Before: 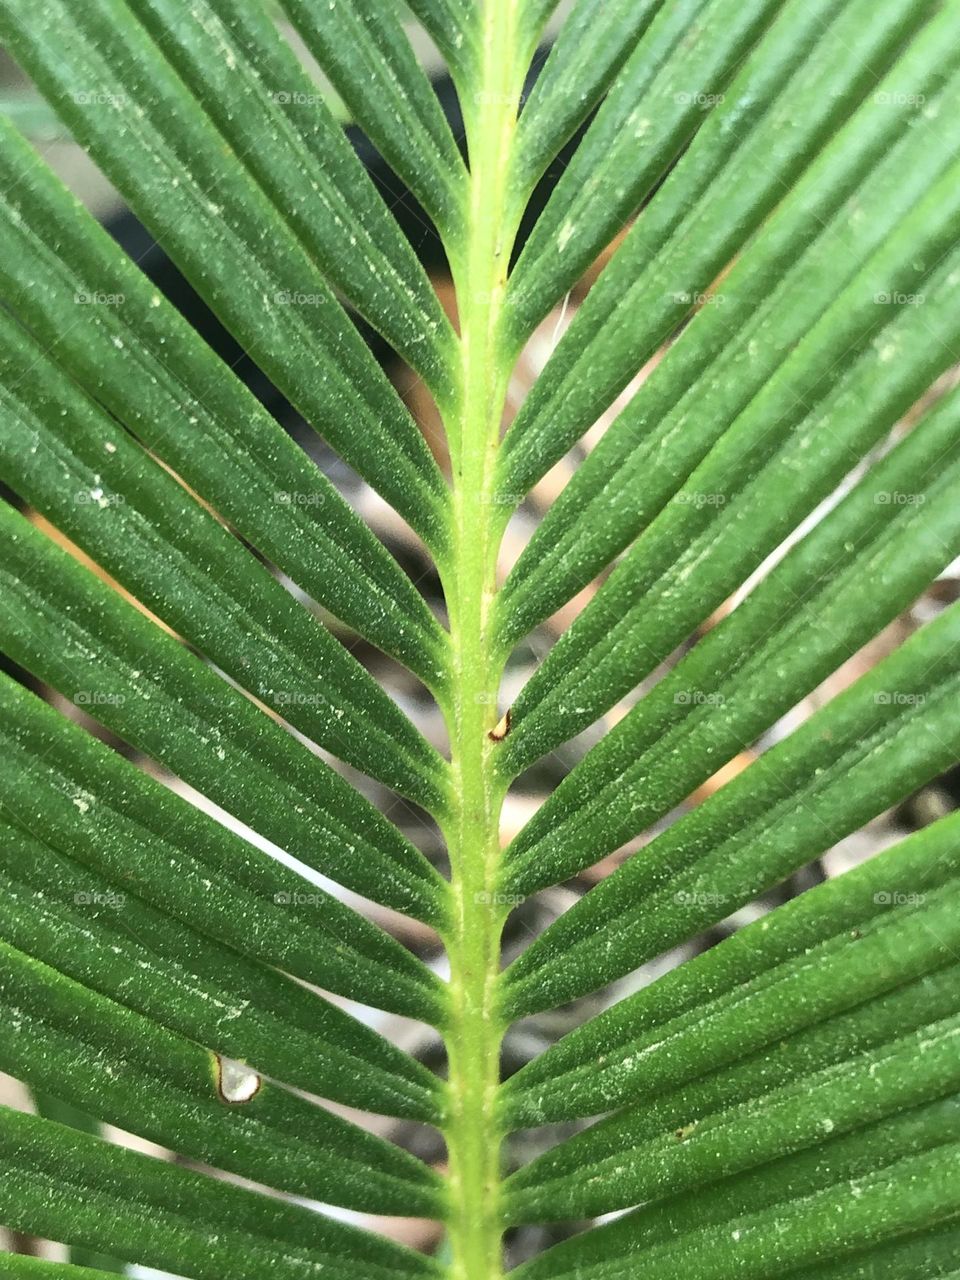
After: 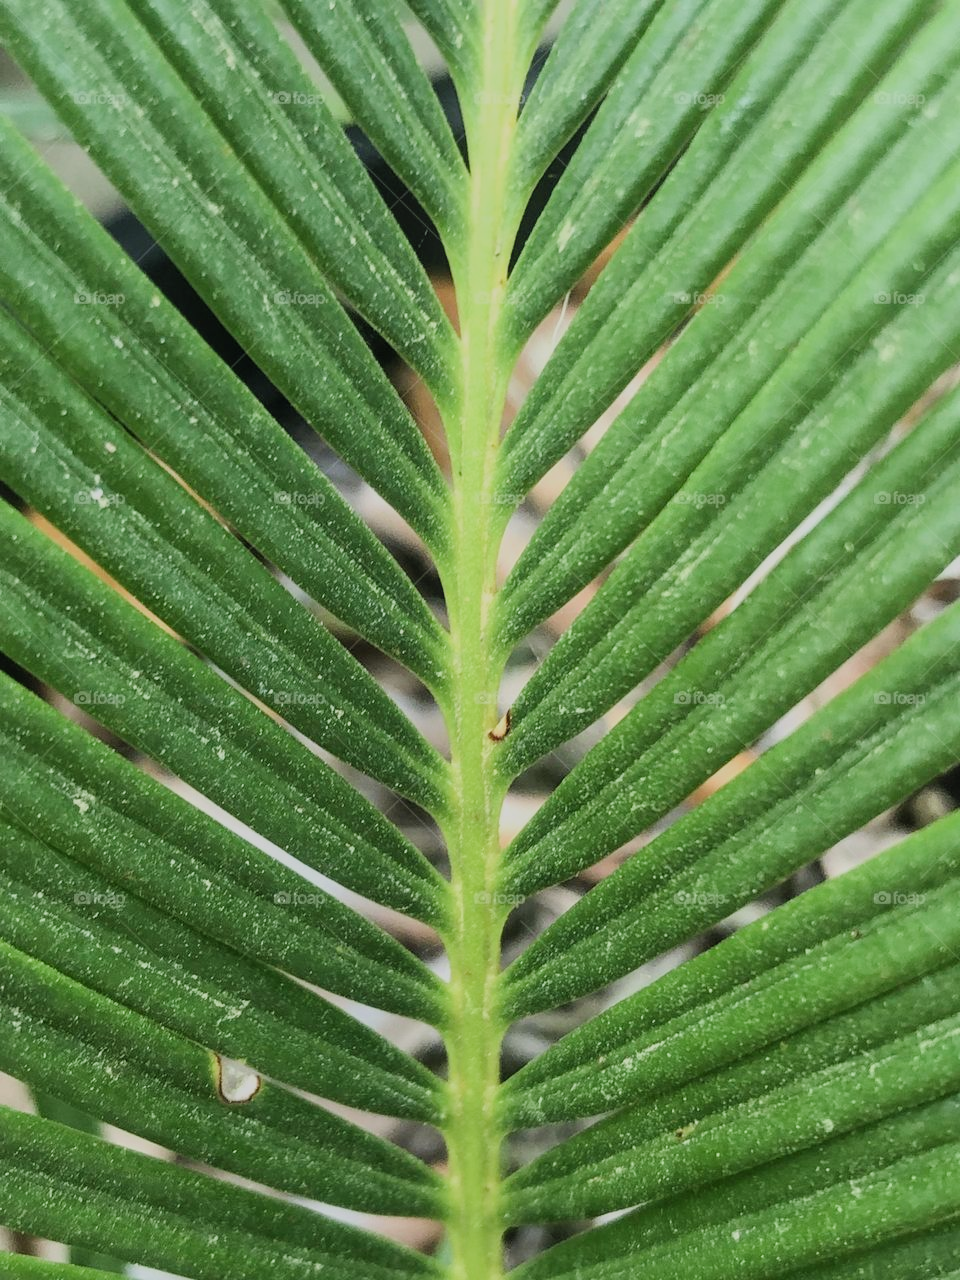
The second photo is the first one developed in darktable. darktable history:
filmic rgb: black relative exposure -7.65 EV, white relative exposure 4.56 EV, hardness 3.61
local contrast: detail 109%
